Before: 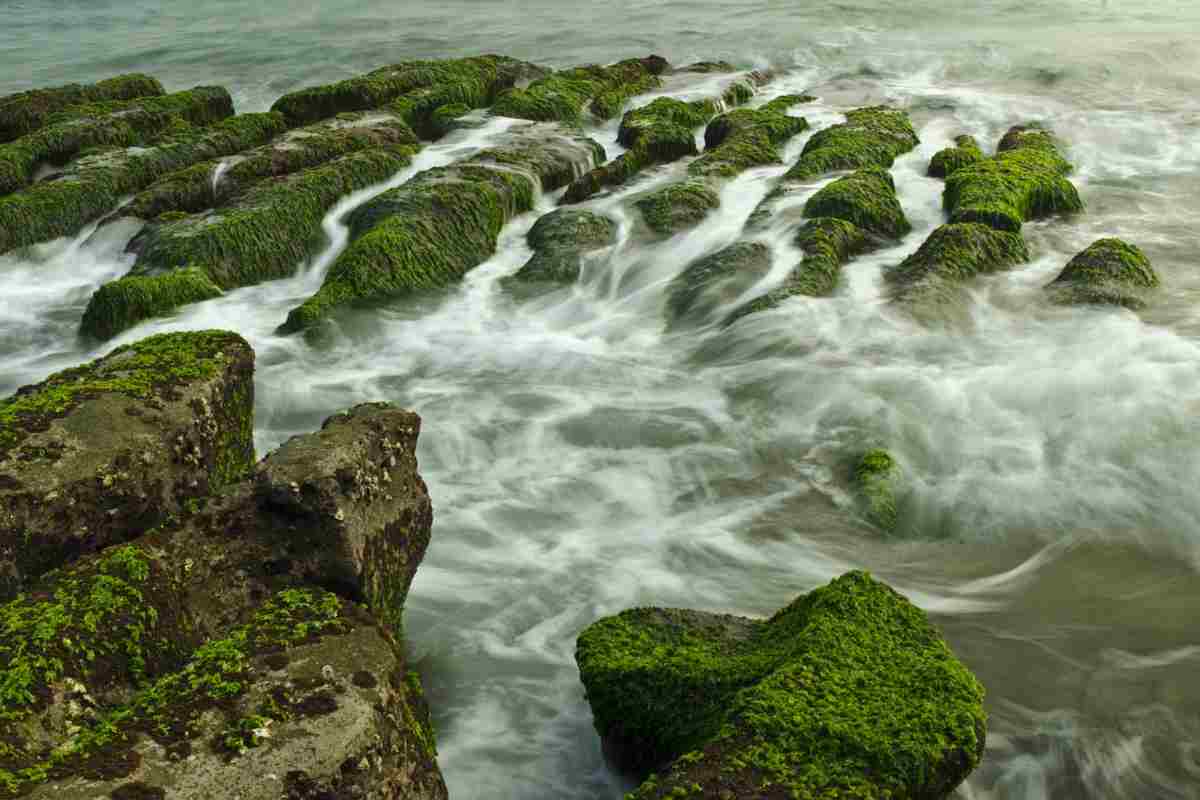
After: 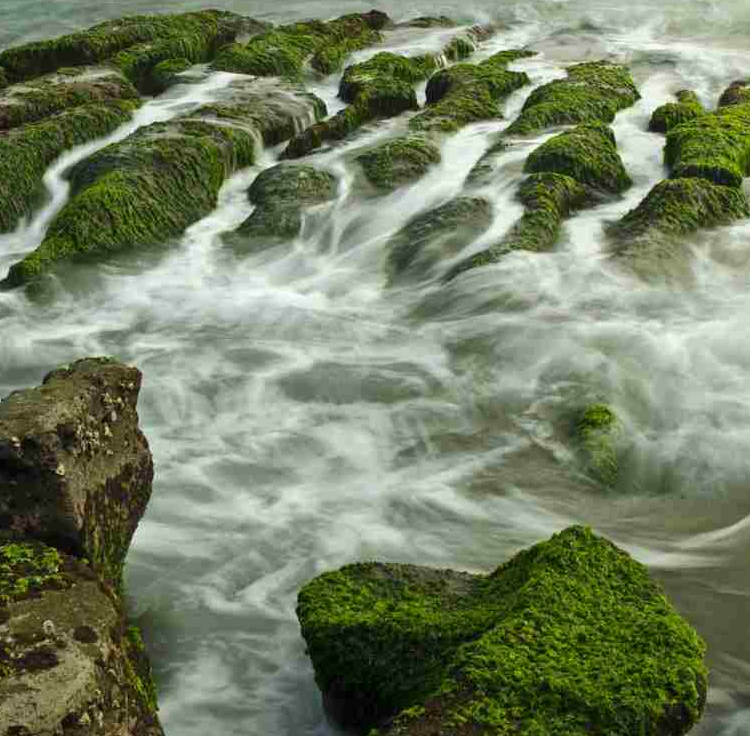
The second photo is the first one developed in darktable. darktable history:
crop and rotate: left 23.312%, top 5.638%, right 14.119%, bottom 2.362%
